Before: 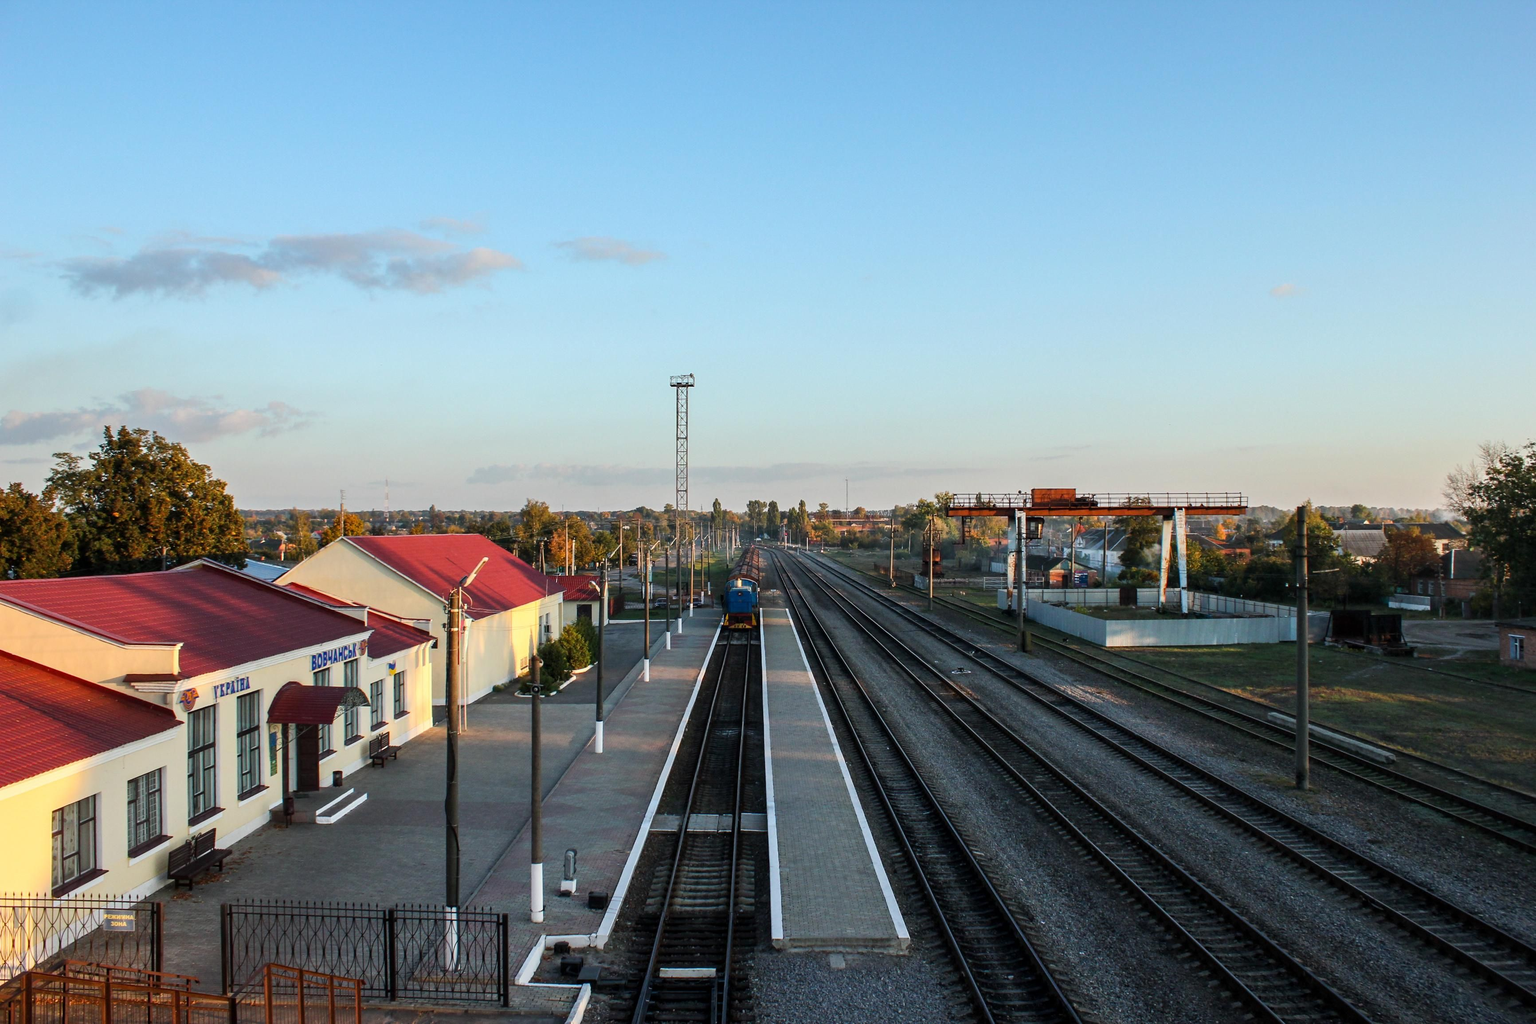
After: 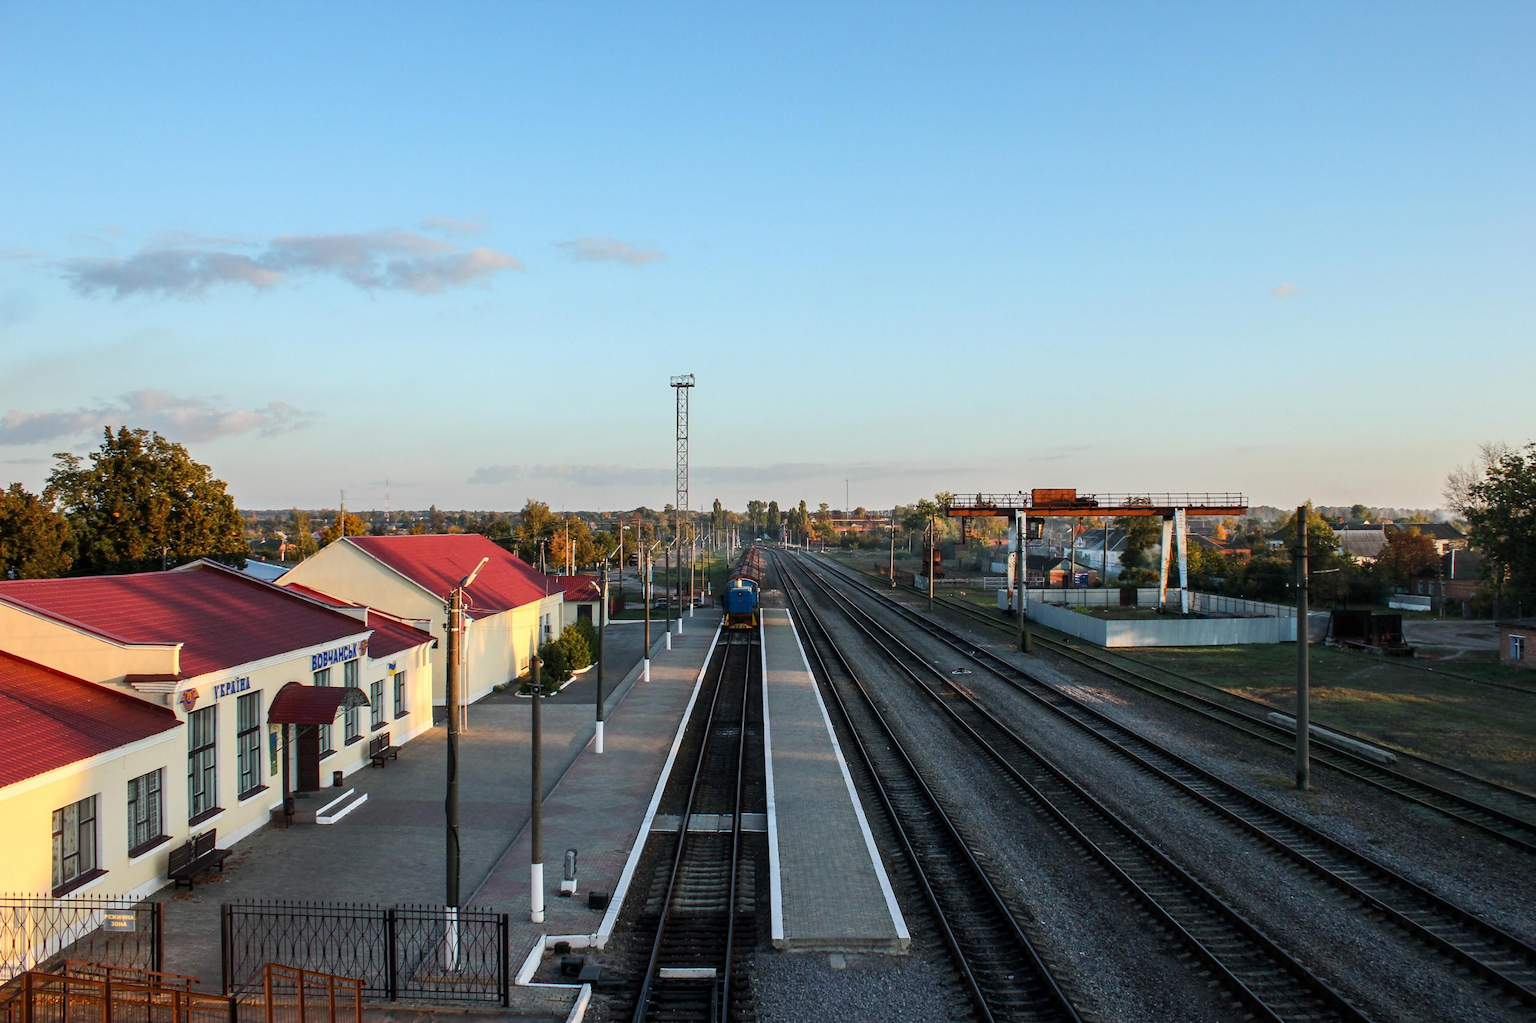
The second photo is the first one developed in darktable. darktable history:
contrast brightness saturation: contrast 0.054
tone equalizer: edges refinement/feathering 500, mask exposure compensation -1.57 EV, preserve details no
